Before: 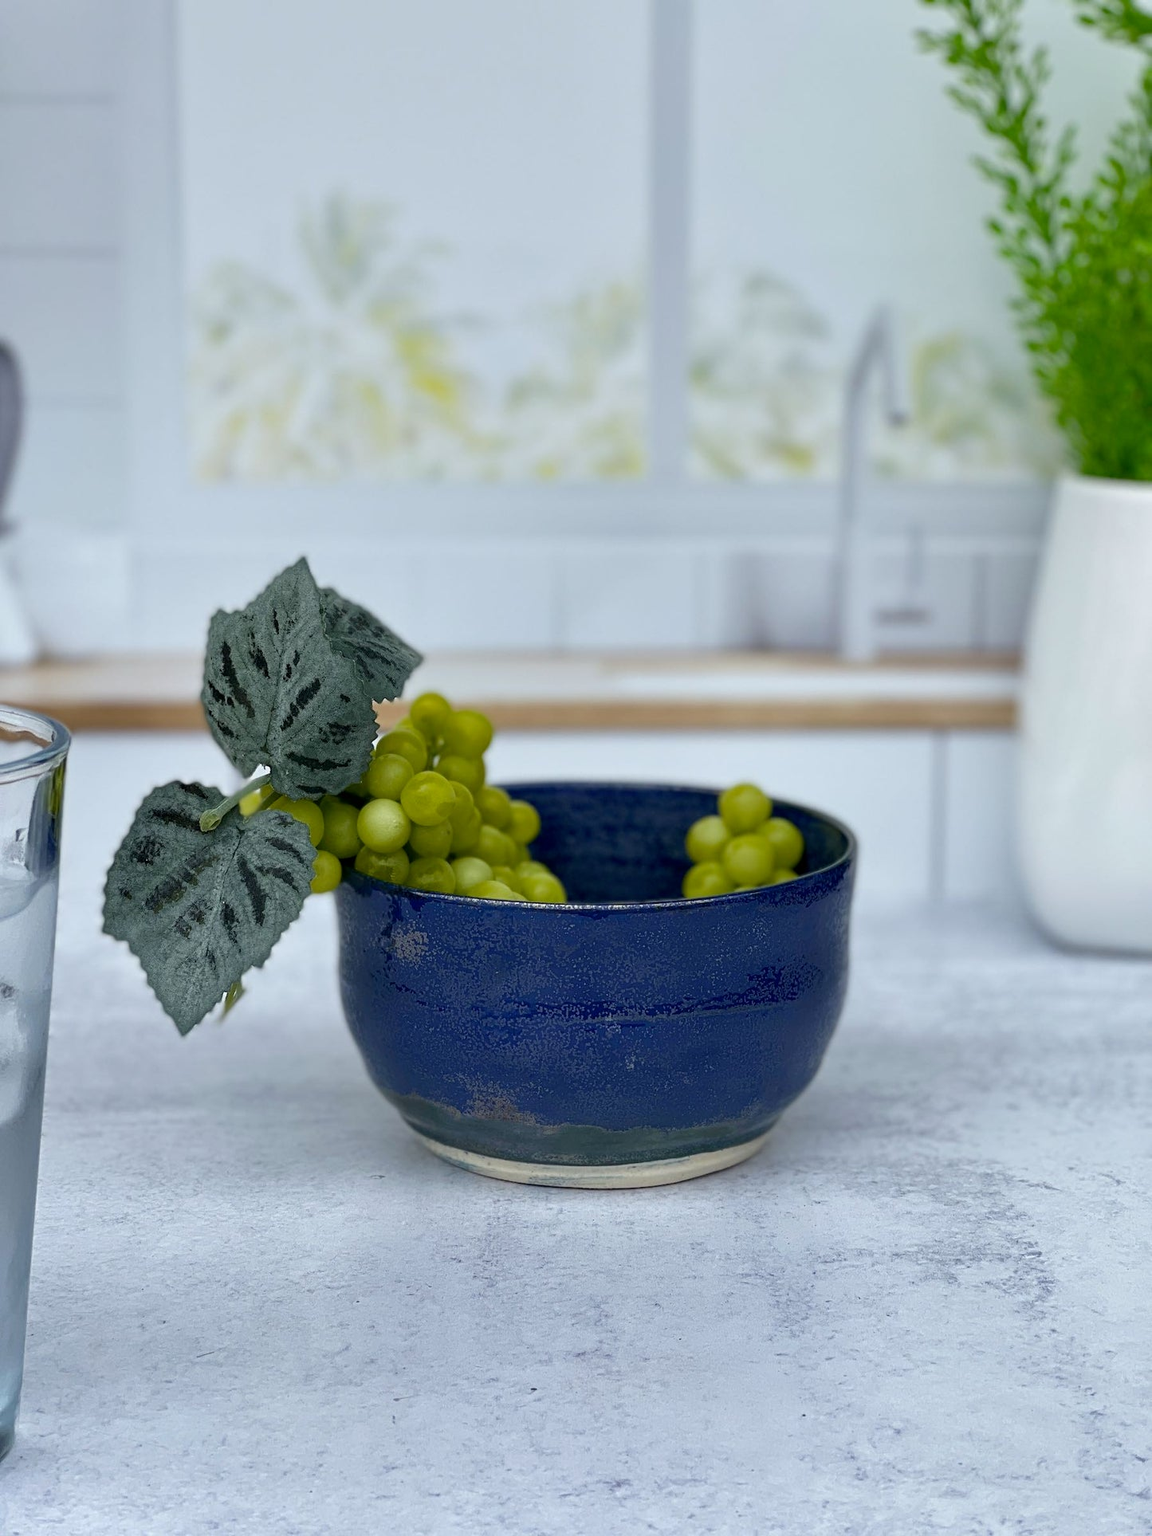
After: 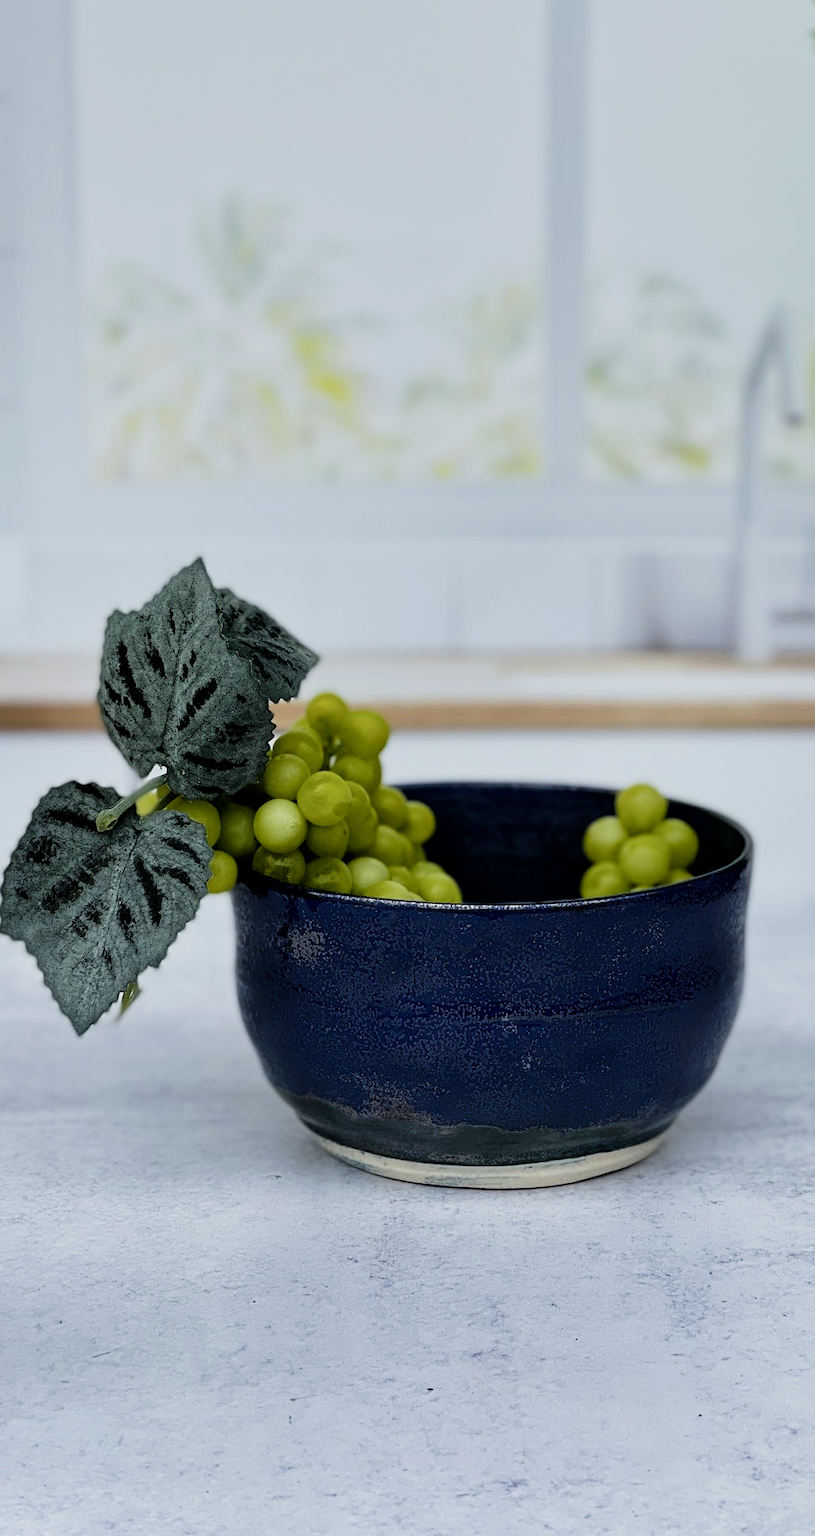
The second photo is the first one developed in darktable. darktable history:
filmic rgb: black relative exposure -5 EV, hardness 2.88, contrast 1.4, highlights saturation mix -30%
crop and rotate: left 9.061%, right 20.142%
